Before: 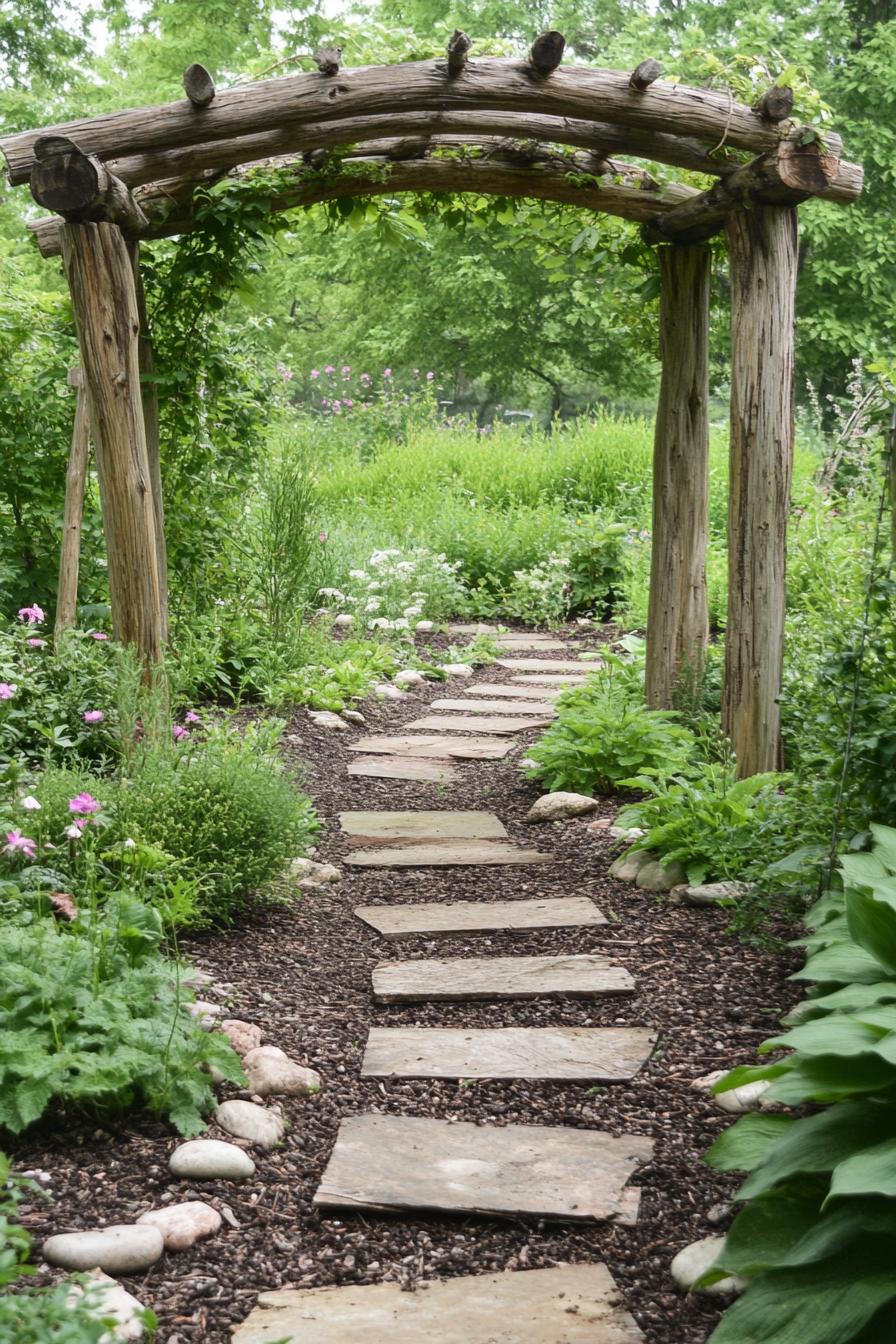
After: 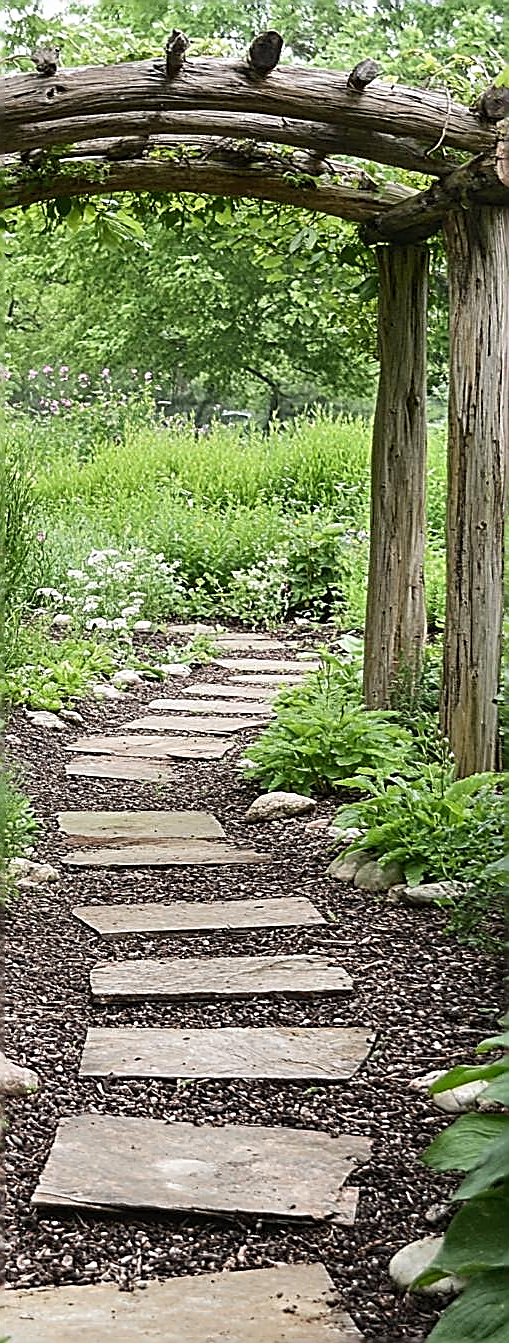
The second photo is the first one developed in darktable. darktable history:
crop: left 31.531%, top 0.013%, right 11.551%
sharpen: amount 1.992
